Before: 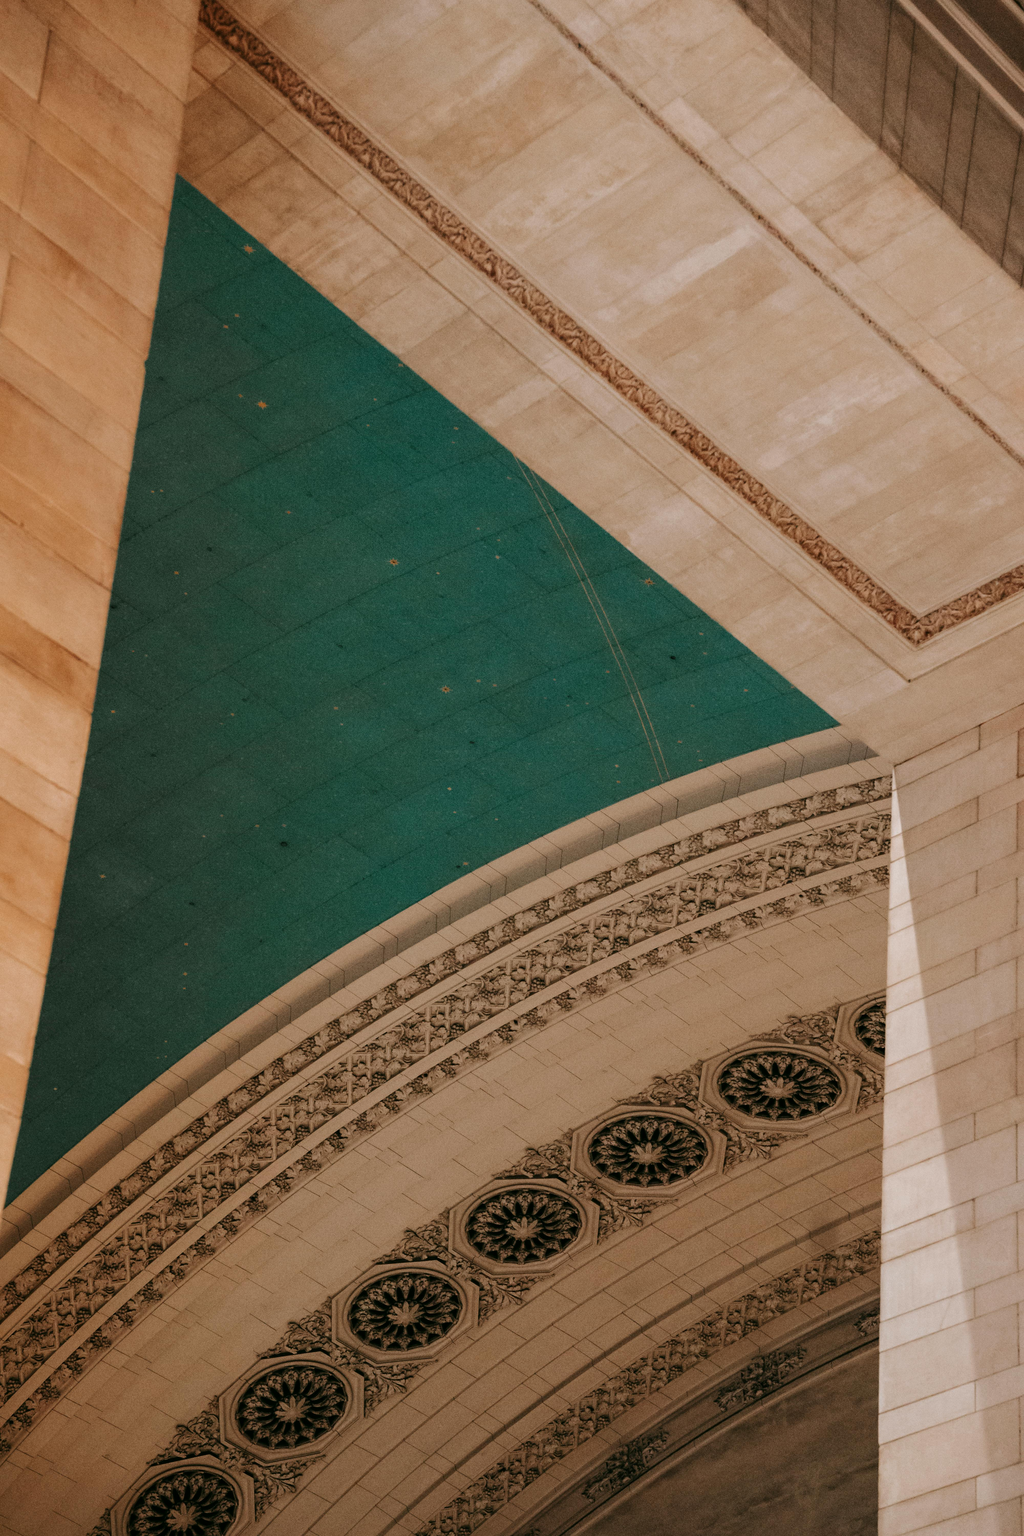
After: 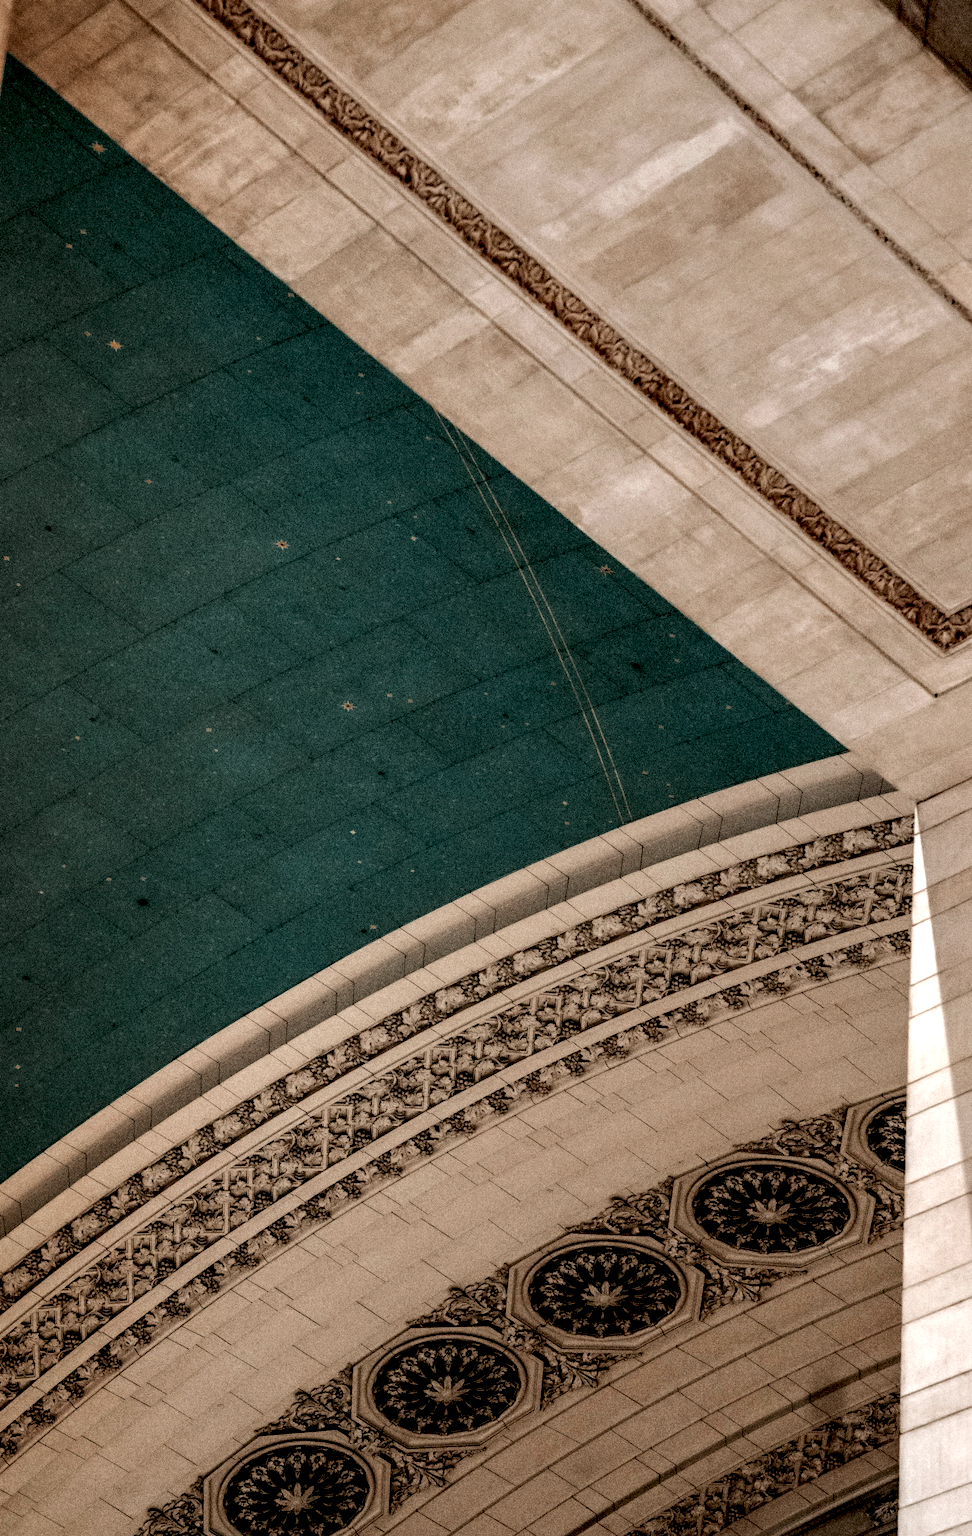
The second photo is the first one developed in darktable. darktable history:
crop: left 16.768%, top 8.653%, right 8.362%, bottom 12.485%
color zones: curves: ch0 [(0, 0.5) (0.125, 0.4) (0.25, 0.5) (0.375, 0.4) (0.5, 0.4) (0.625, 0.35) (0.75, 0.35) (0.875, 0.5)]; ch1 [(0, 0.35) (0.125, 0.45) (0.25, 0.35) (0.375, 0.35) (0.5, 0.35) (0.625, 0.35) (0.75, 0.45) (0.875, 0.35)]; ch2 [(0, 0.6) (0.125, 0.5) (0.25, 0.5) (0.375, 0.6) (0.5, 0.6) (0.625, 0.5) (0.75, 0.5) (0.875, 0.5)]
local contrast: shadows 185%, detail 225%
